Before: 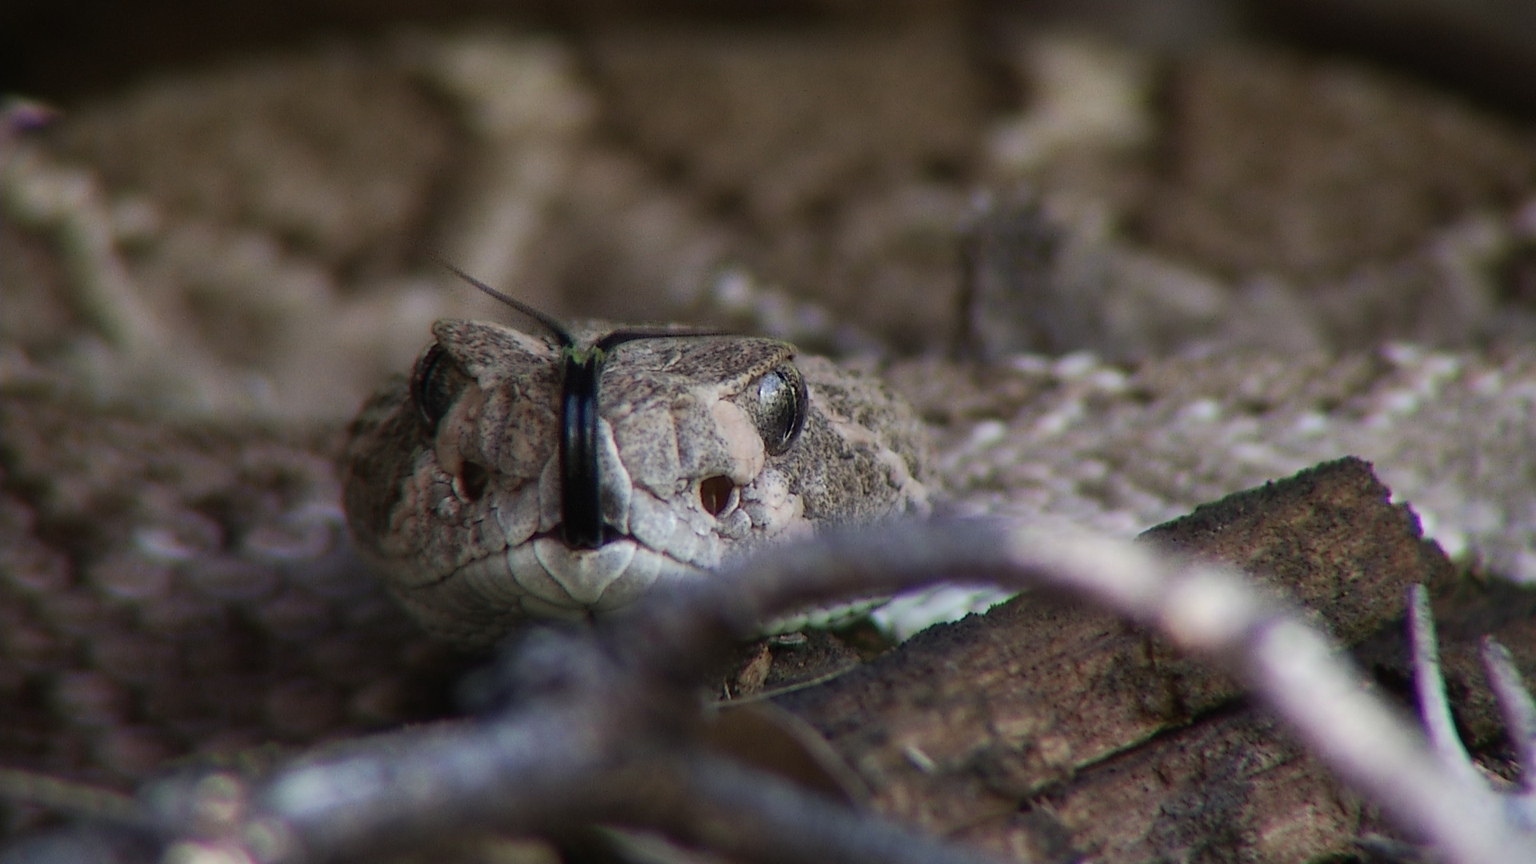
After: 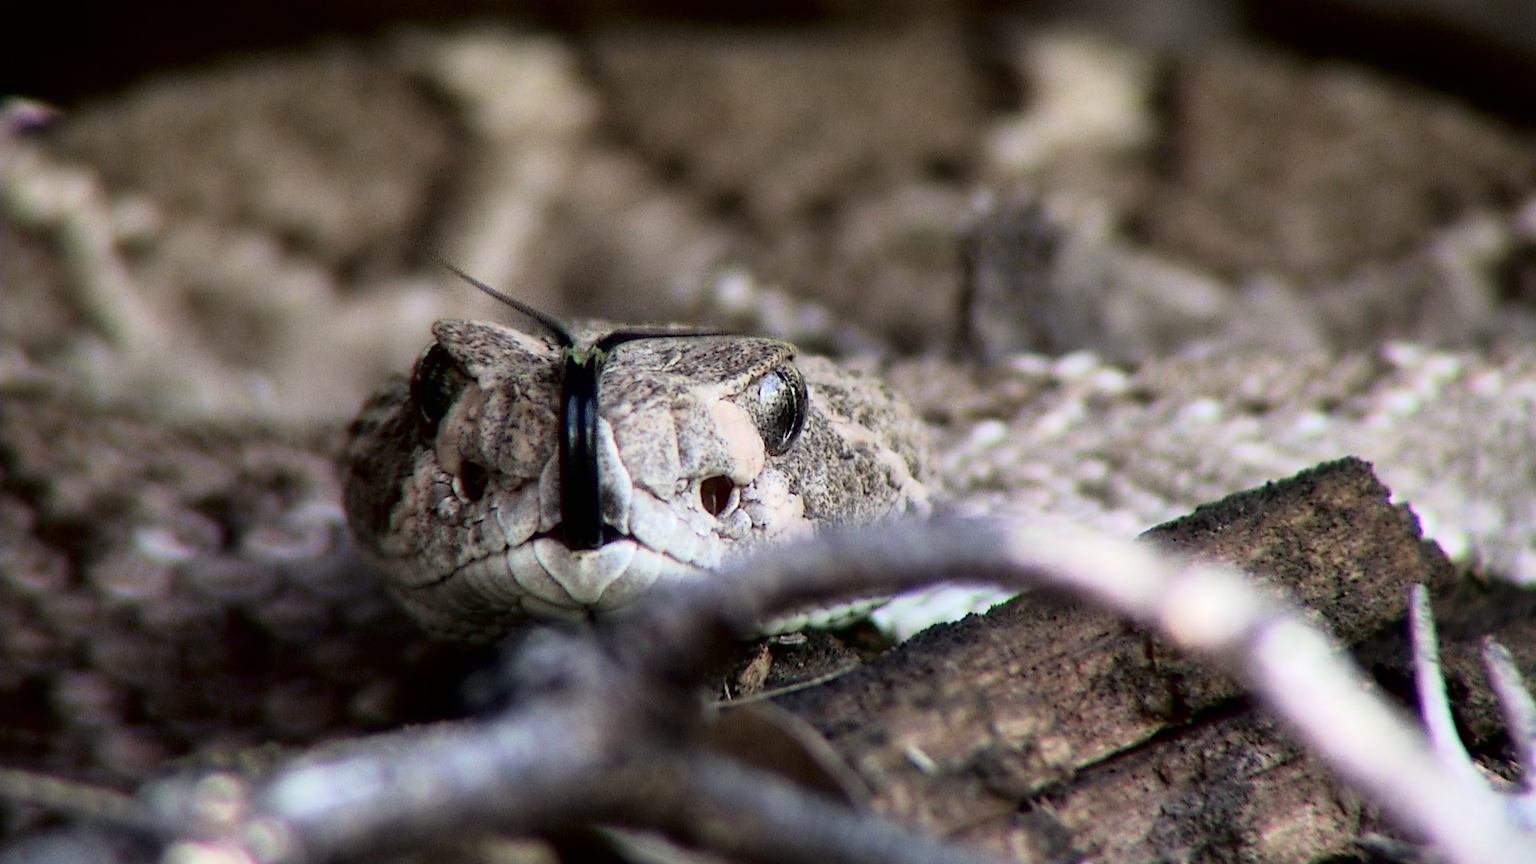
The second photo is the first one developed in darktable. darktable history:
tone curve: curves: ch0 [(0, 0) (0.082, 0.02) (0.129, 0.078) (0.275, 0.301) (0.67, 0.809) (1, 1)], color space Lab, independent channels, preserve colors none
shadows and highlights: shadows 33.65, highlights -47.28, compress 49.8%, soften with gaussian
tone equalizer: -8 EV -0.405 EV, -7 EV -0.363 EV, -6 EV -0.302 EV, -5 EV -0.242 EV, -3 EV 0.198 EV, -2 EV 0.318 EV, -1 EV 0.367 EV, +0 EV 0.438 EV
